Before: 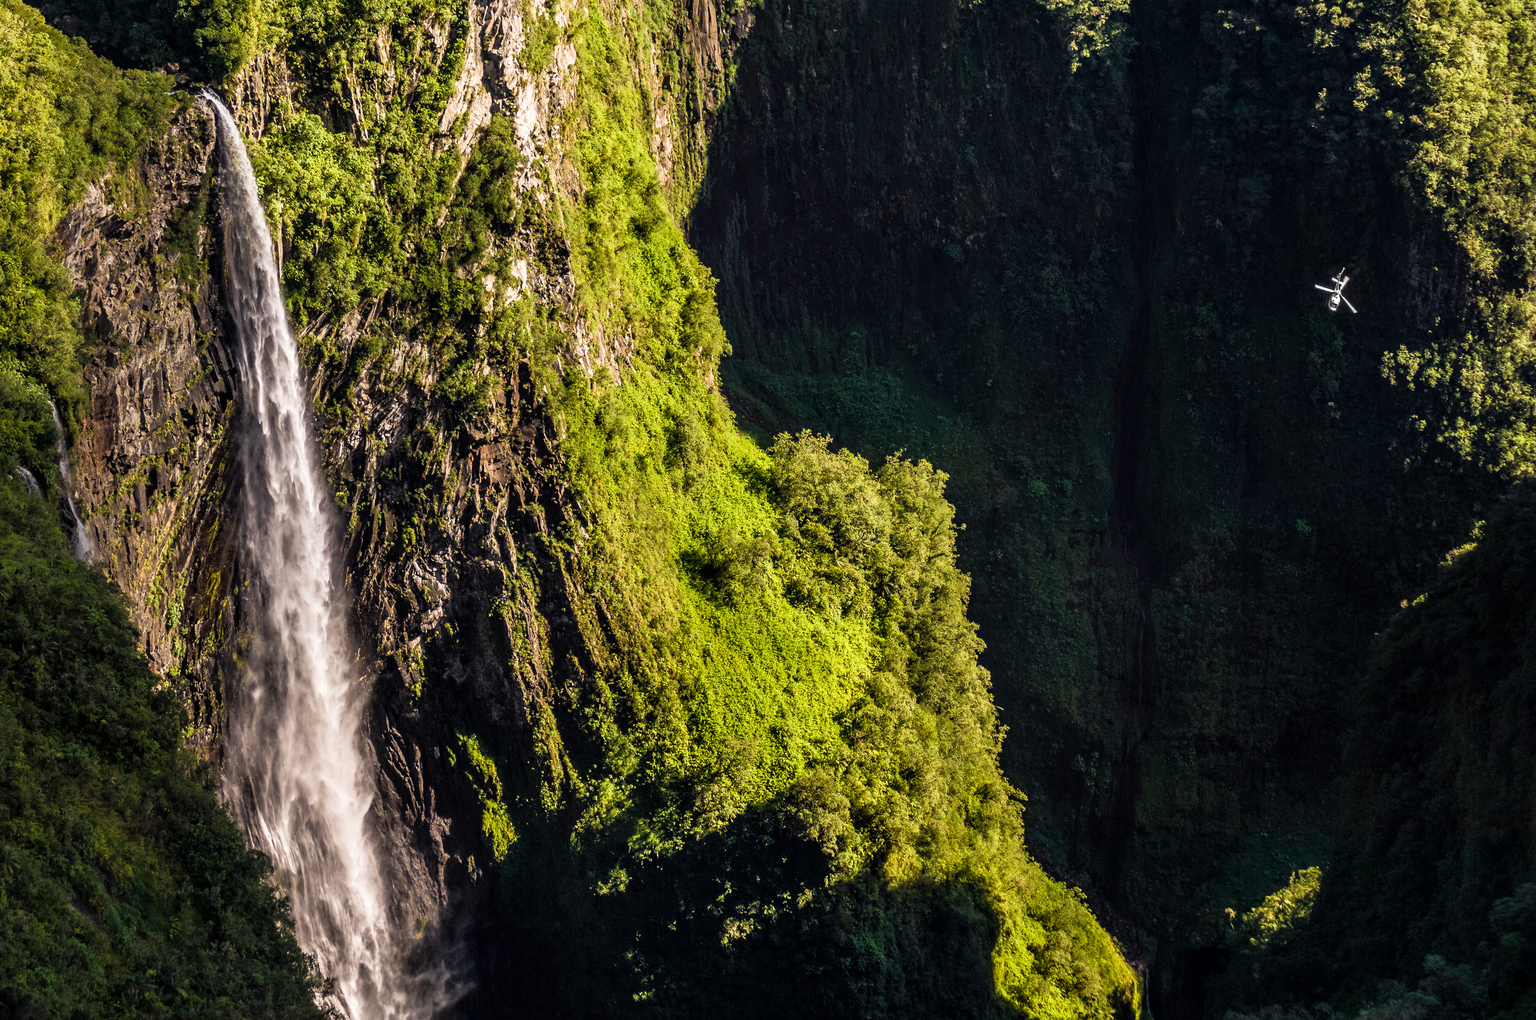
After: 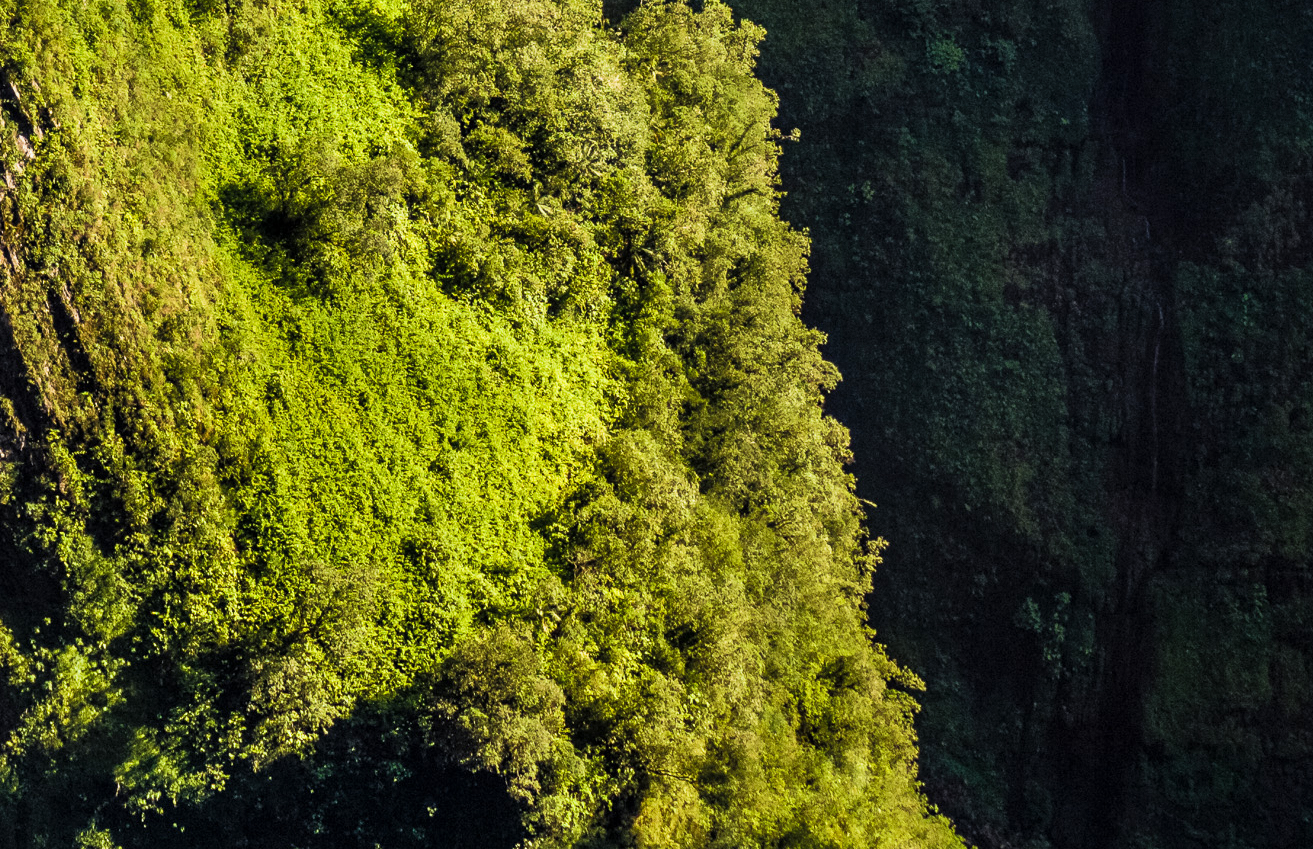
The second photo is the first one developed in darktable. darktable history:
grain: on, module defaults
crop: left 37.221%, top 45.169%, right 20.63%, bottom 13.777%
white balance: red 0.976, blue 1.04
shadows and highlights: shadows 25, highlights -25
